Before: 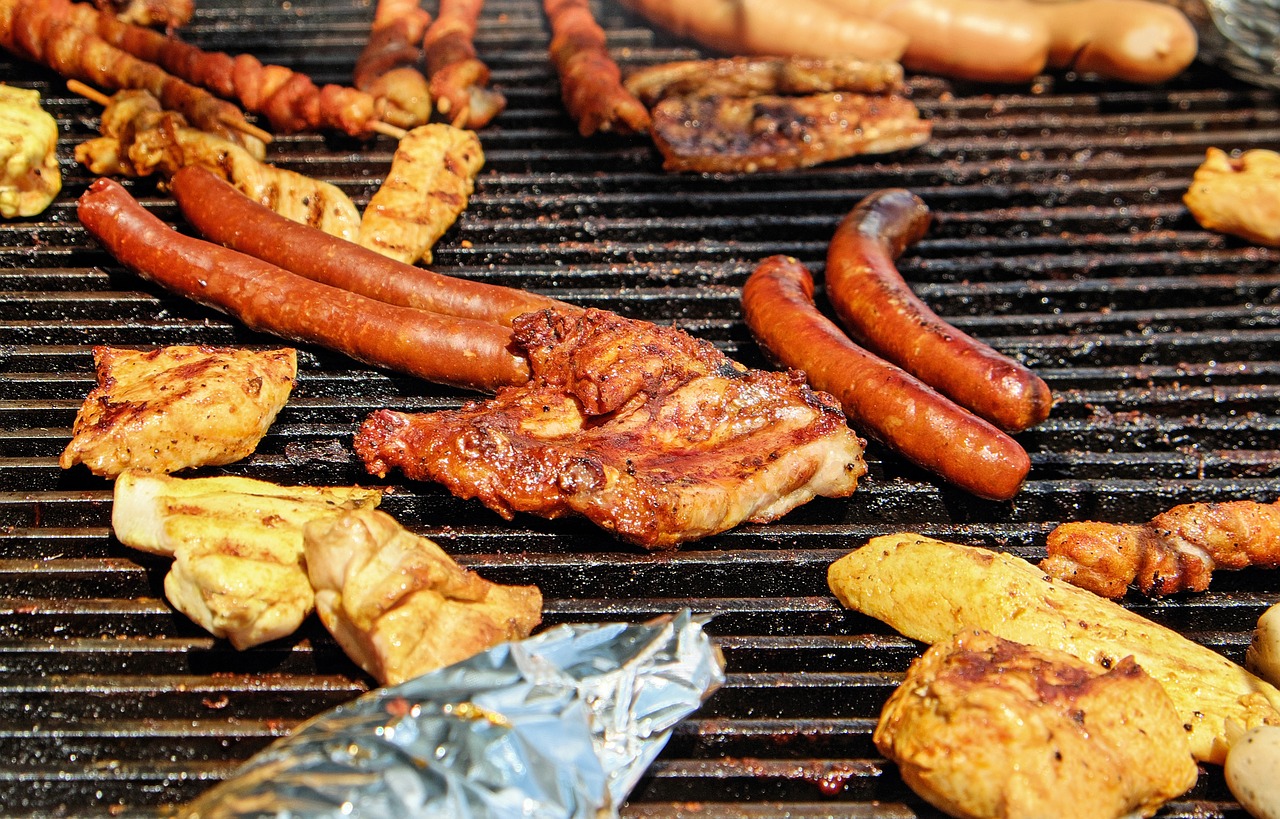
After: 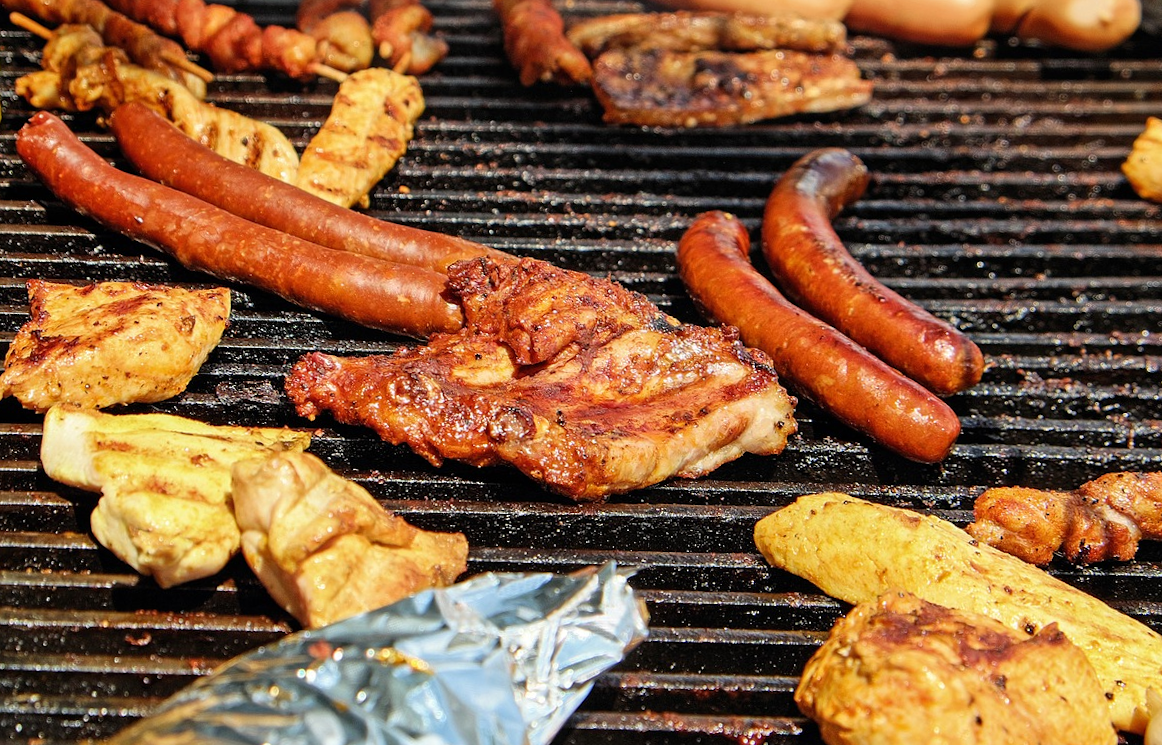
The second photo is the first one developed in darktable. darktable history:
crop and rotate: angle -1.87°, left 3.086%, top 3.885%, right 1.506%, bottom 0.457%
